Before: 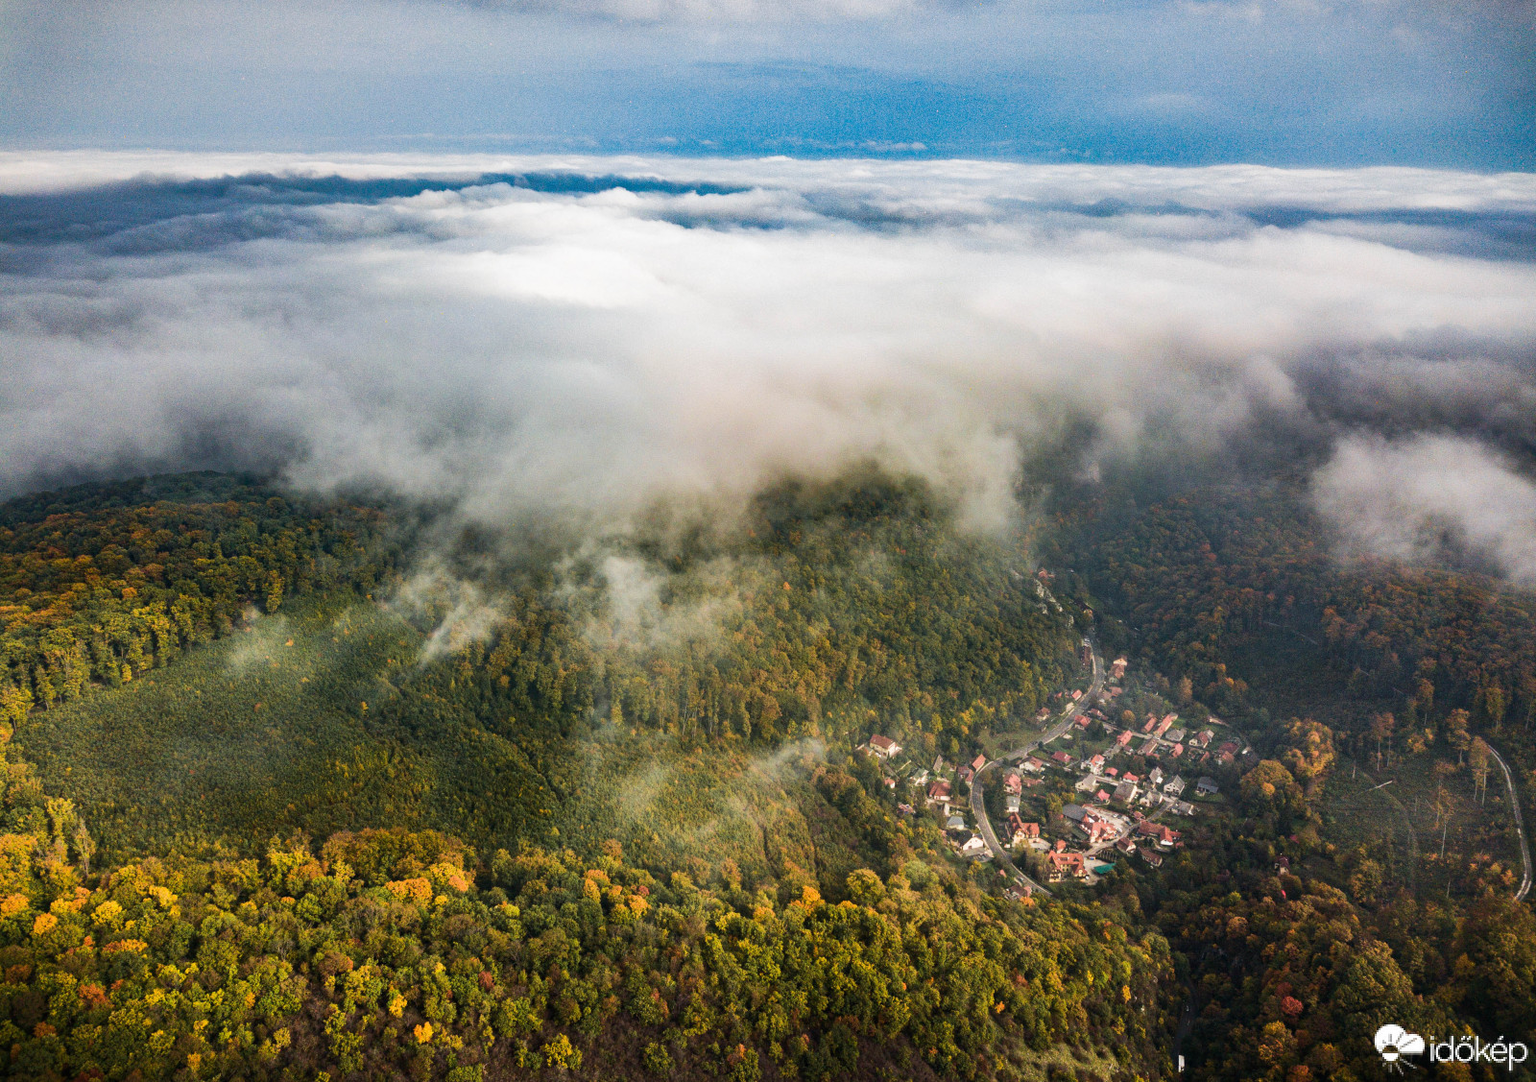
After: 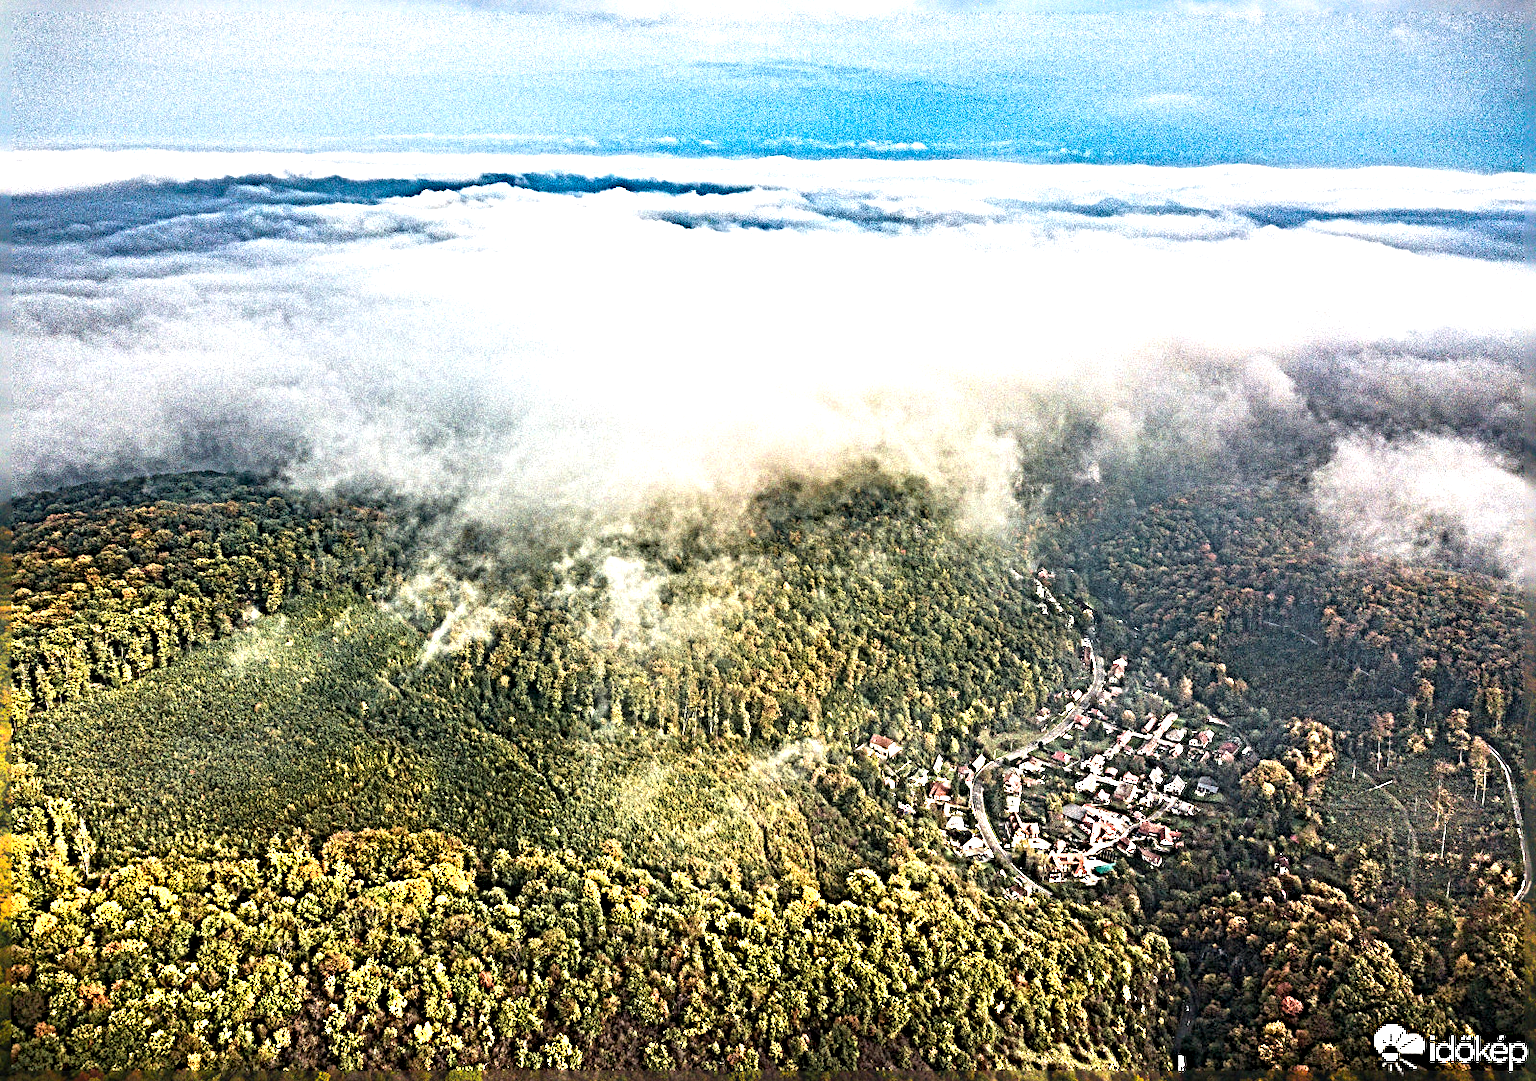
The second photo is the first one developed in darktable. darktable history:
white balance: emerald 1
exposure: black level correction 0, exposure 1.1 EV, compensate exposure bias true, compensate highlight preservation false
sharpen: radius 6.3, amount 1.8, threshold 0
